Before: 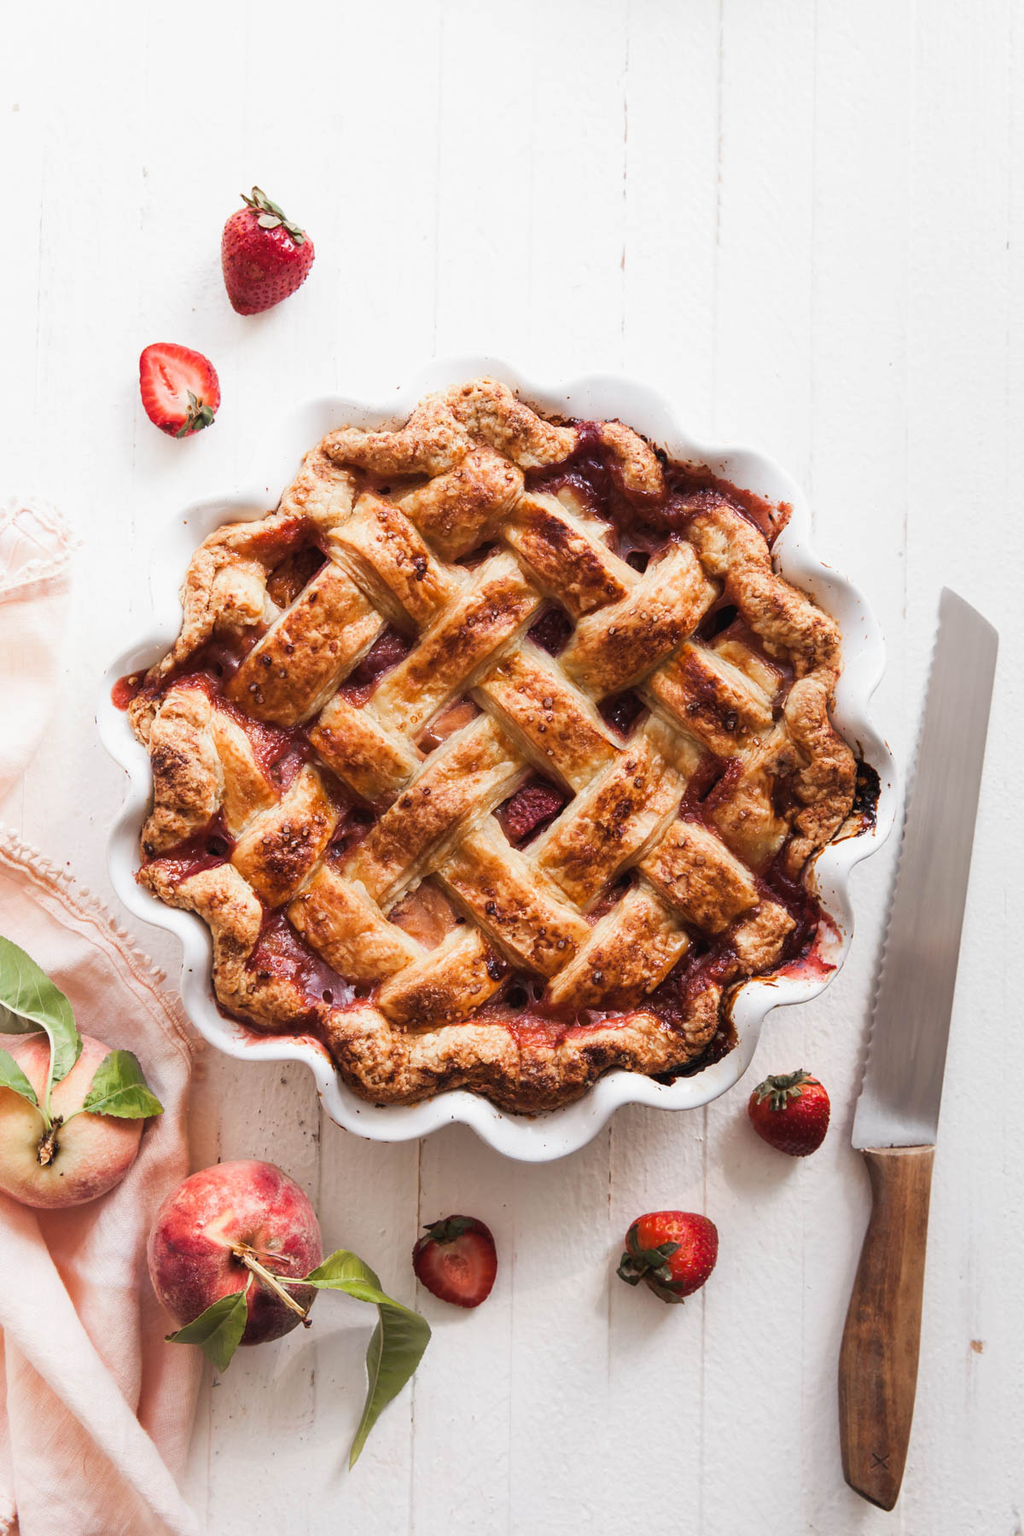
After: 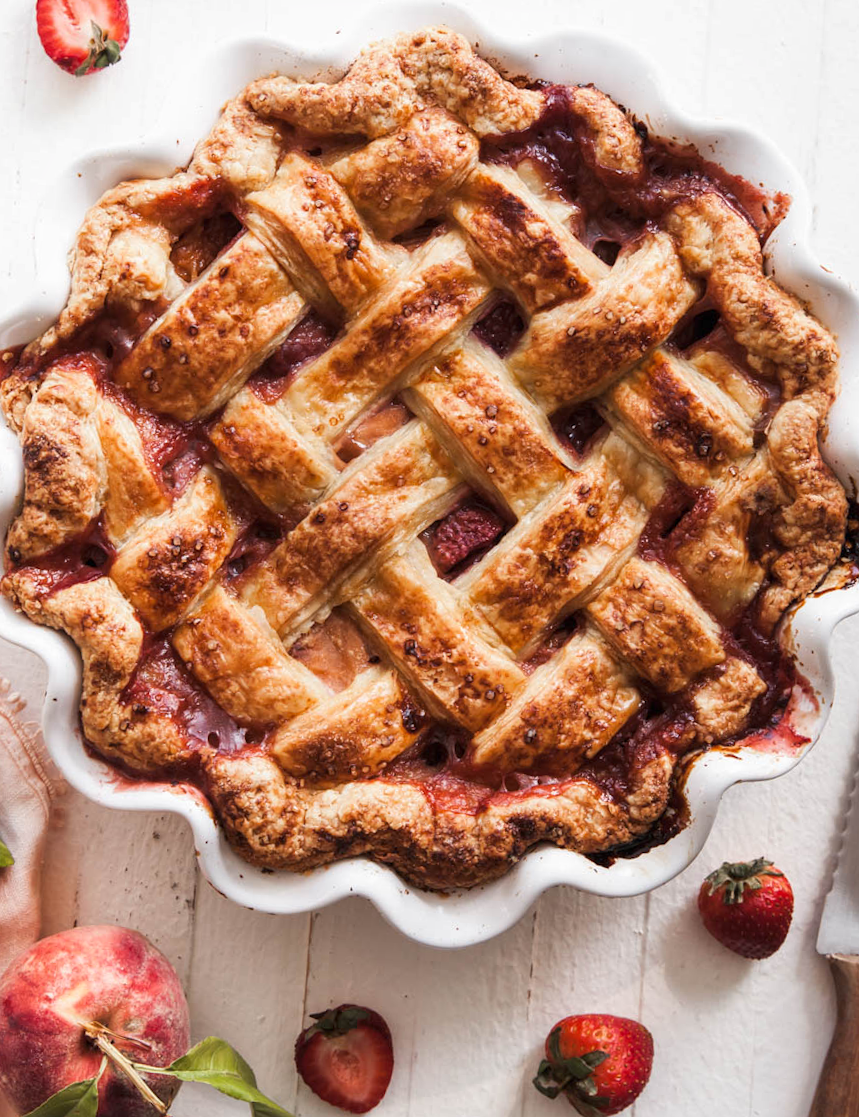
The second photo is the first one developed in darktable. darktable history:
crop and rotate: angle -3.37°, left 9.79%, top 20.73%, right 12.42%, bottom 11.82%
local contrast: highlights 100%, shadows 100%, detail 120%, midtone range 0.2
